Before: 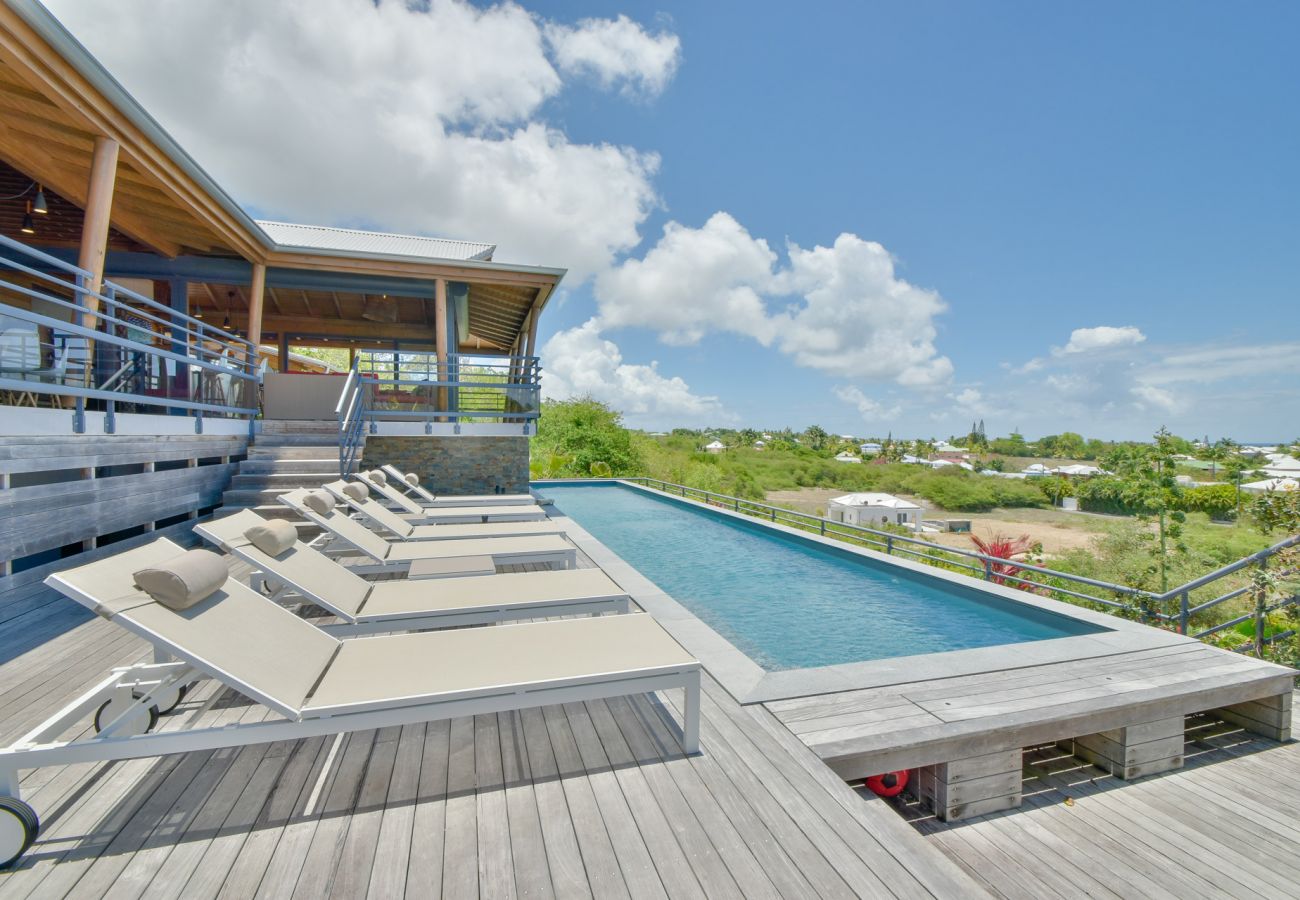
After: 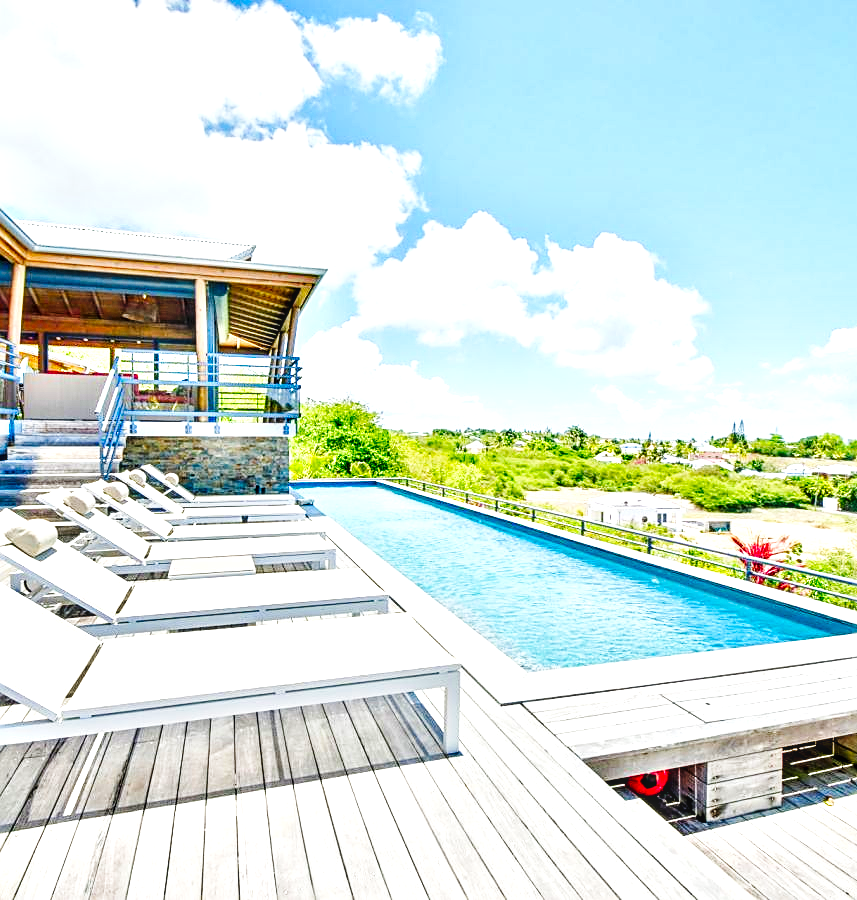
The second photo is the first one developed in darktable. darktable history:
local contrast: detail 130%
contrast equalizer: octaves 7, y [[0.6 ×6], [0.55 ×6], [0 ×6], [0 ×6], [0 ×6]]
contrast brightness saturation: saturation 0.177
color correction: highlights b* 0.031, saturation 1.1
sharpen: on, module defaults
exposure: black level correction 0, exposure 1.1 EV, compensate exposure bias true, compensate highlight preservation false
crop and rotate: left 18.49%, right 15.532%
base curve: curves: ch0 [(0, 0) (0.032, 0.025) (0.121, 0.166) (0.206, 0.329) (0.605, 0.79) (1, 1)], preserve colors none
